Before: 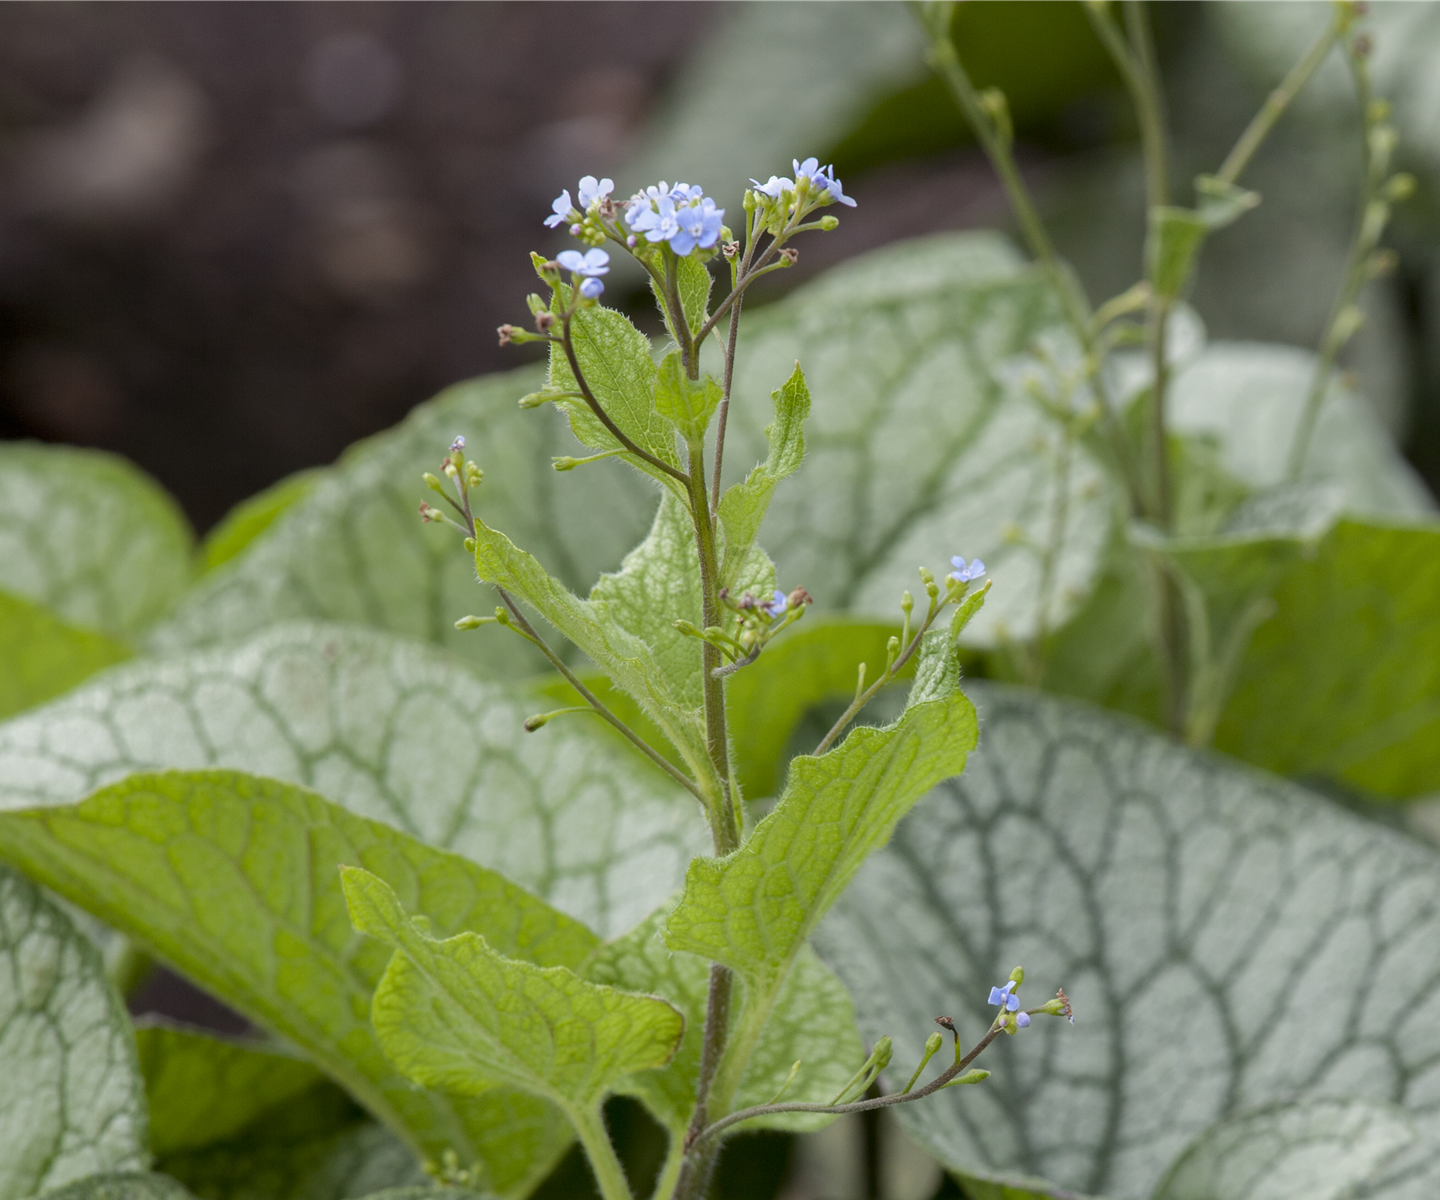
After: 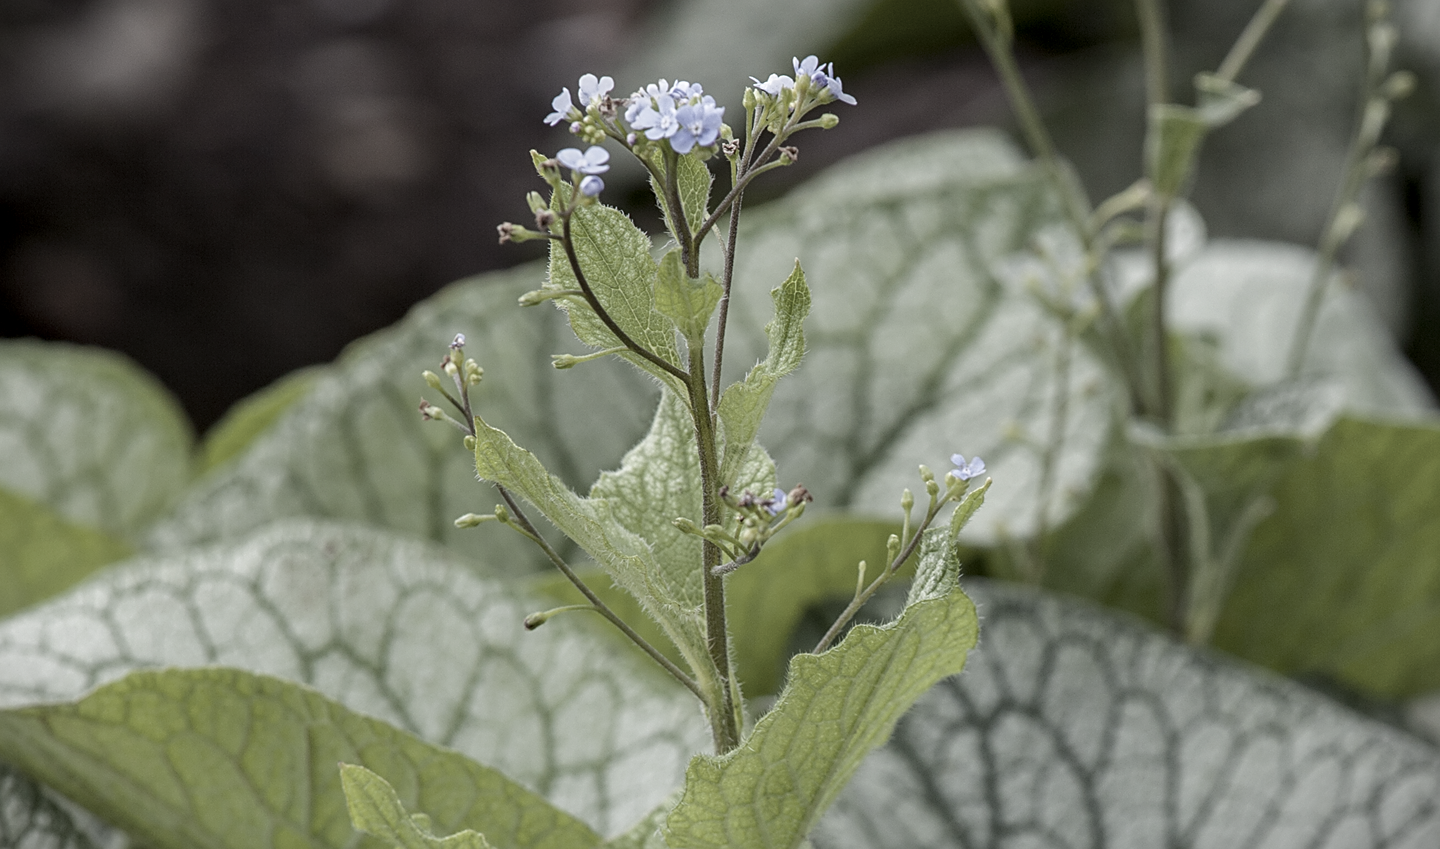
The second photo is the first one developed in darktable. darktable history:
sharpen: on, module defaults
color correction: highlights b* 0.02, saturation 0.826
contrast brightness saturation: contrast 0.099, saturation -0.351
crop and rotate: top 8.515%, bottom 20.709%
vignetting: fall-off start 100.76%, width/height ratio 1.308
exposure: black level correction 0.001, exposure -0.199 EV, compensate highlight preservation false
local contrast: on, module defaults
